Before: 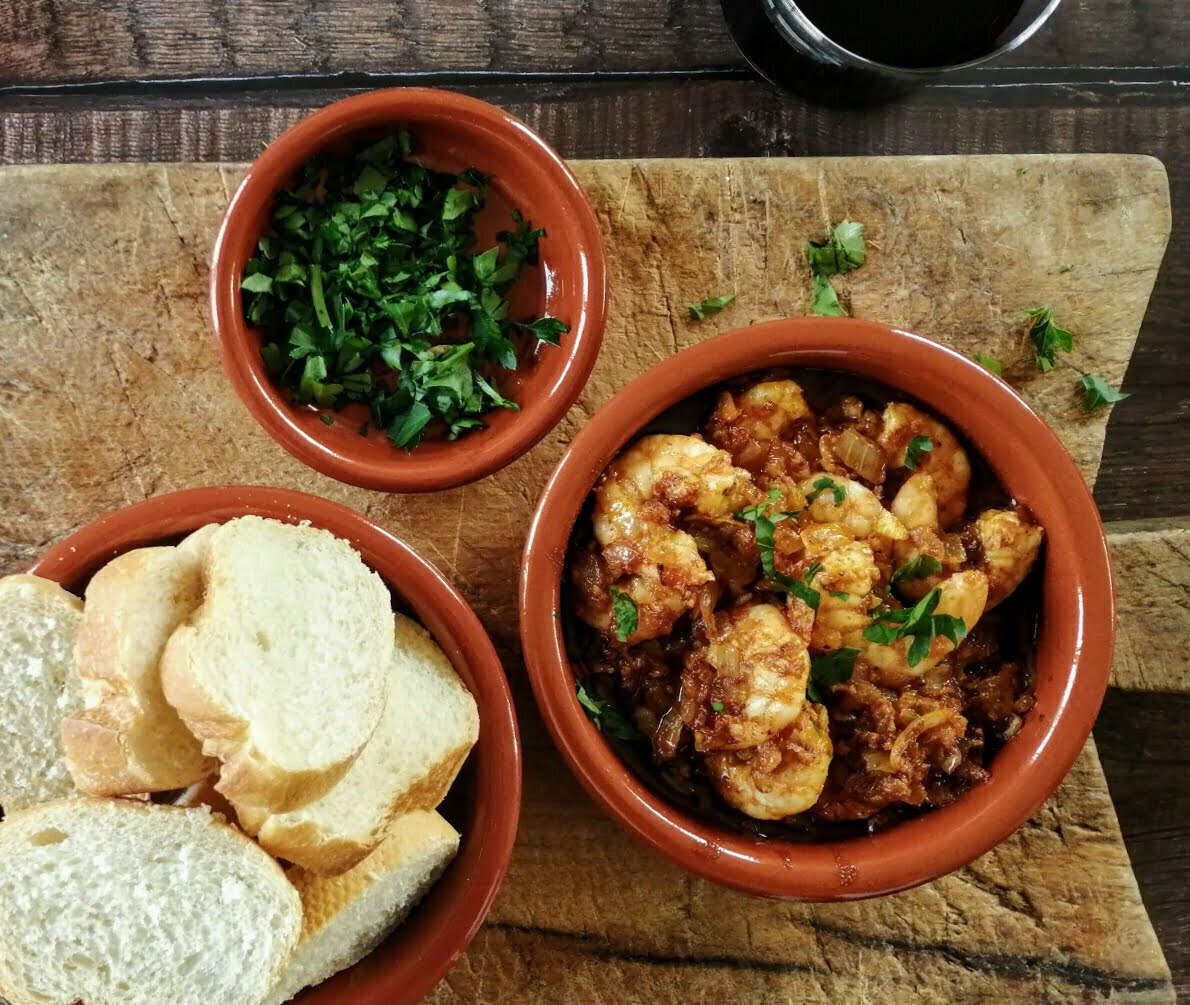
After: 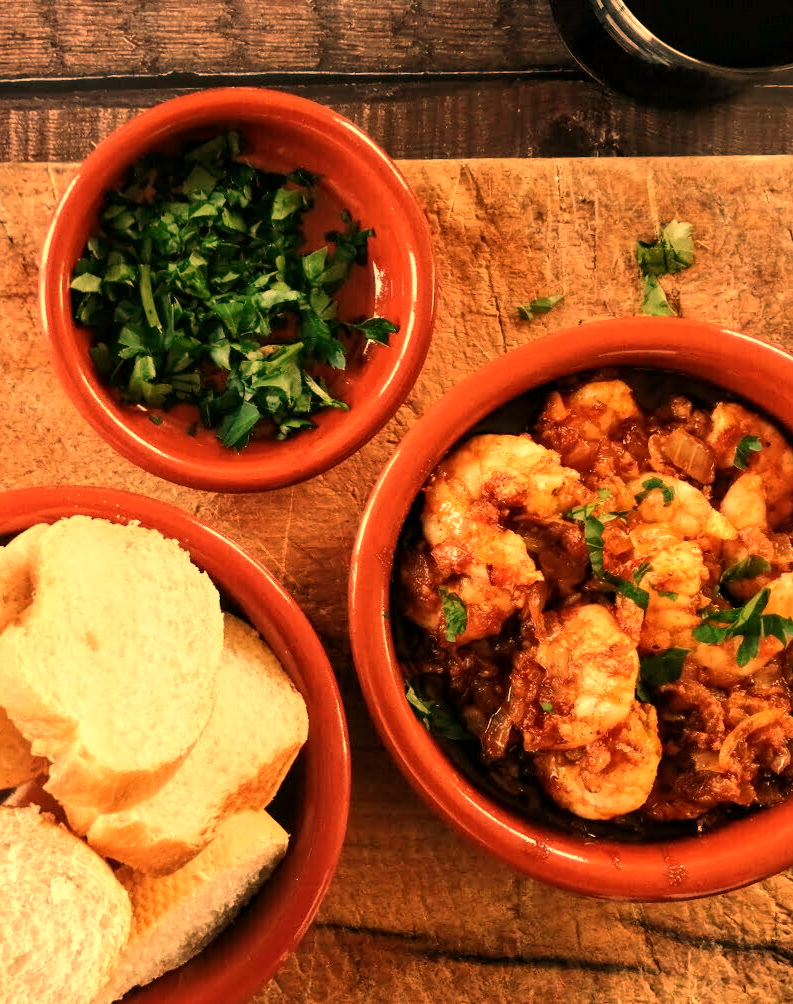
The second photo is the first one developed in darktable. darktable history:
crop and rotate: left 14.436%, right 18.898%
white balance: red 1.467, blue 0.684
